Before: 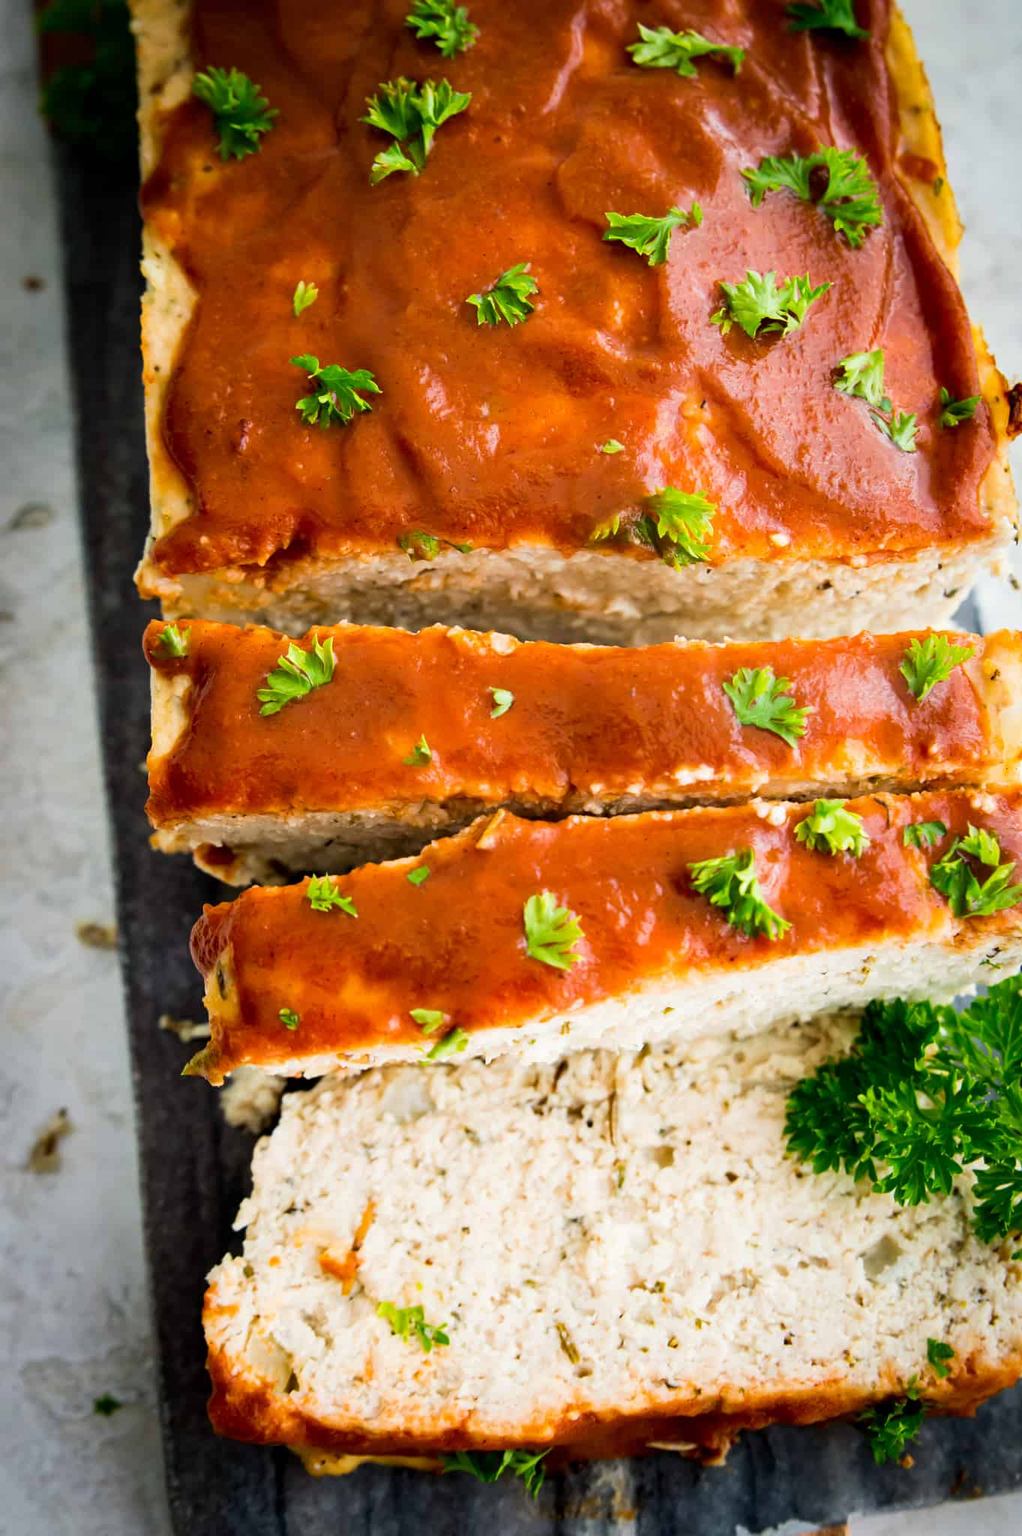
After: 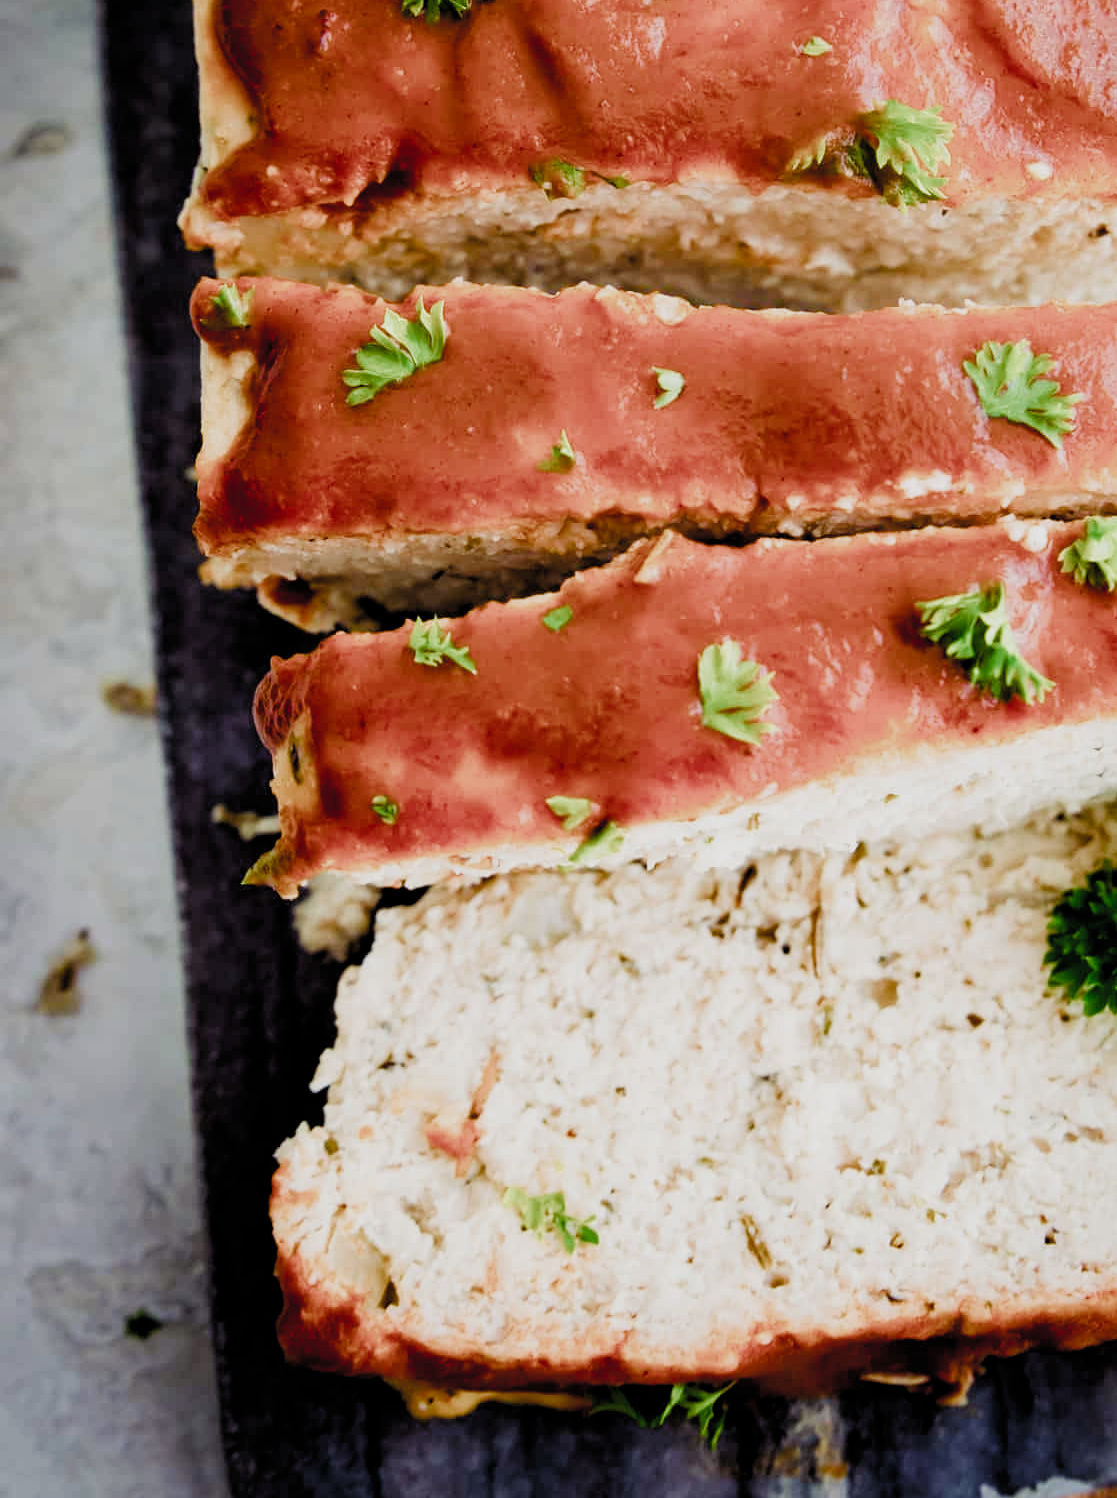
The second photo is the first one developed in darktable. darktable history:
filmic rgb: black relative exposure -5.75 EV, white relative exposure 3.39 EV, hardness 3.68, color science v4 (2020)
crop: top 26.829%, right 17.986%
color balance rgb: shadows lift › luminance -21.532%, shadows lift › chroma 8.678%, shadows lift › hue 286.37°, perceptual saturation grading › global saturation 20%, perceptual saturation grading › highlights -50.524%, perceptual saturation grading › shadows 30.892%, global vibrance 20%
